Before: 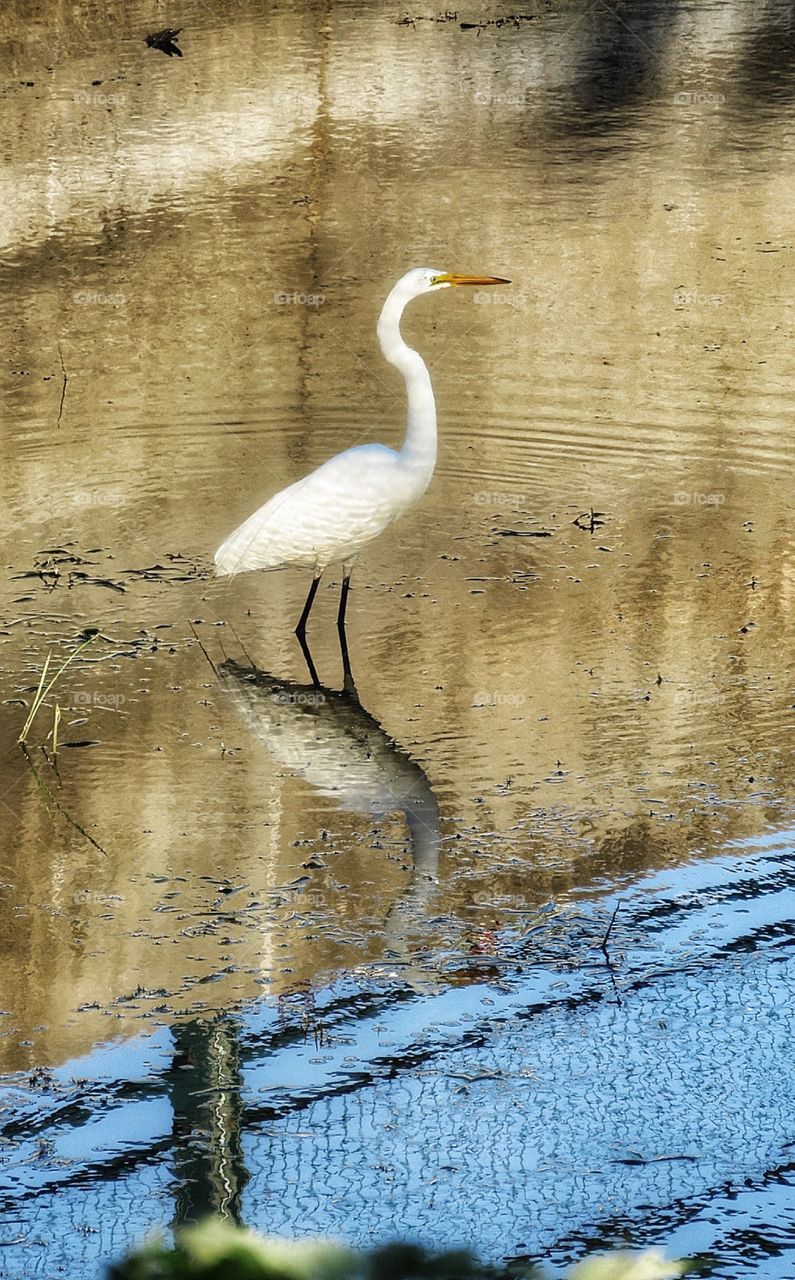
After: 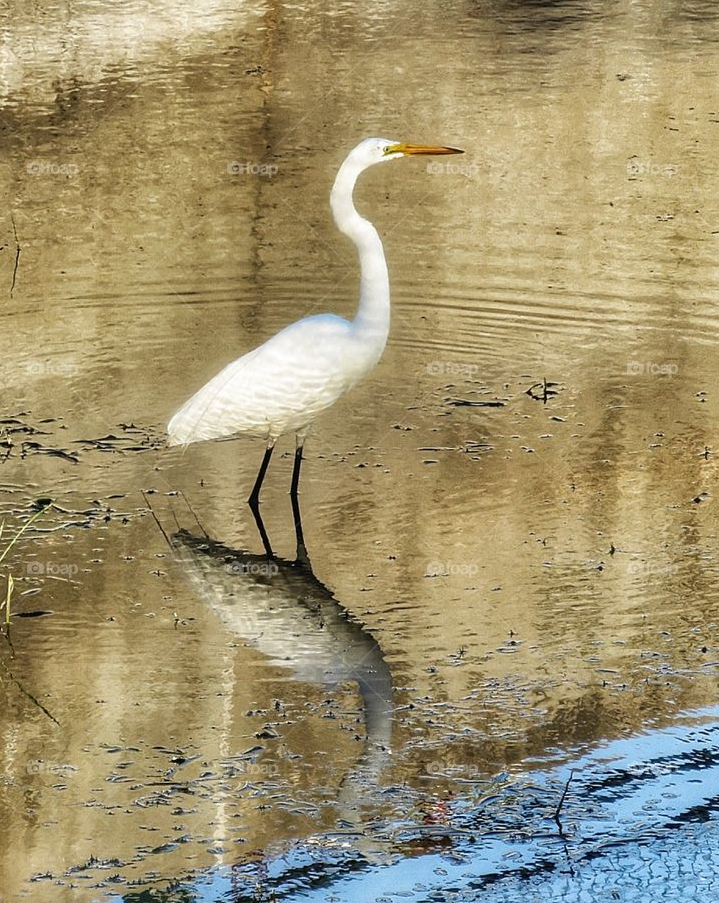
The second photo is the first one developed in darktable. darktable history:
crop: left 5.971%, top 10.231%, right 3.563%, bottom 19.158%
